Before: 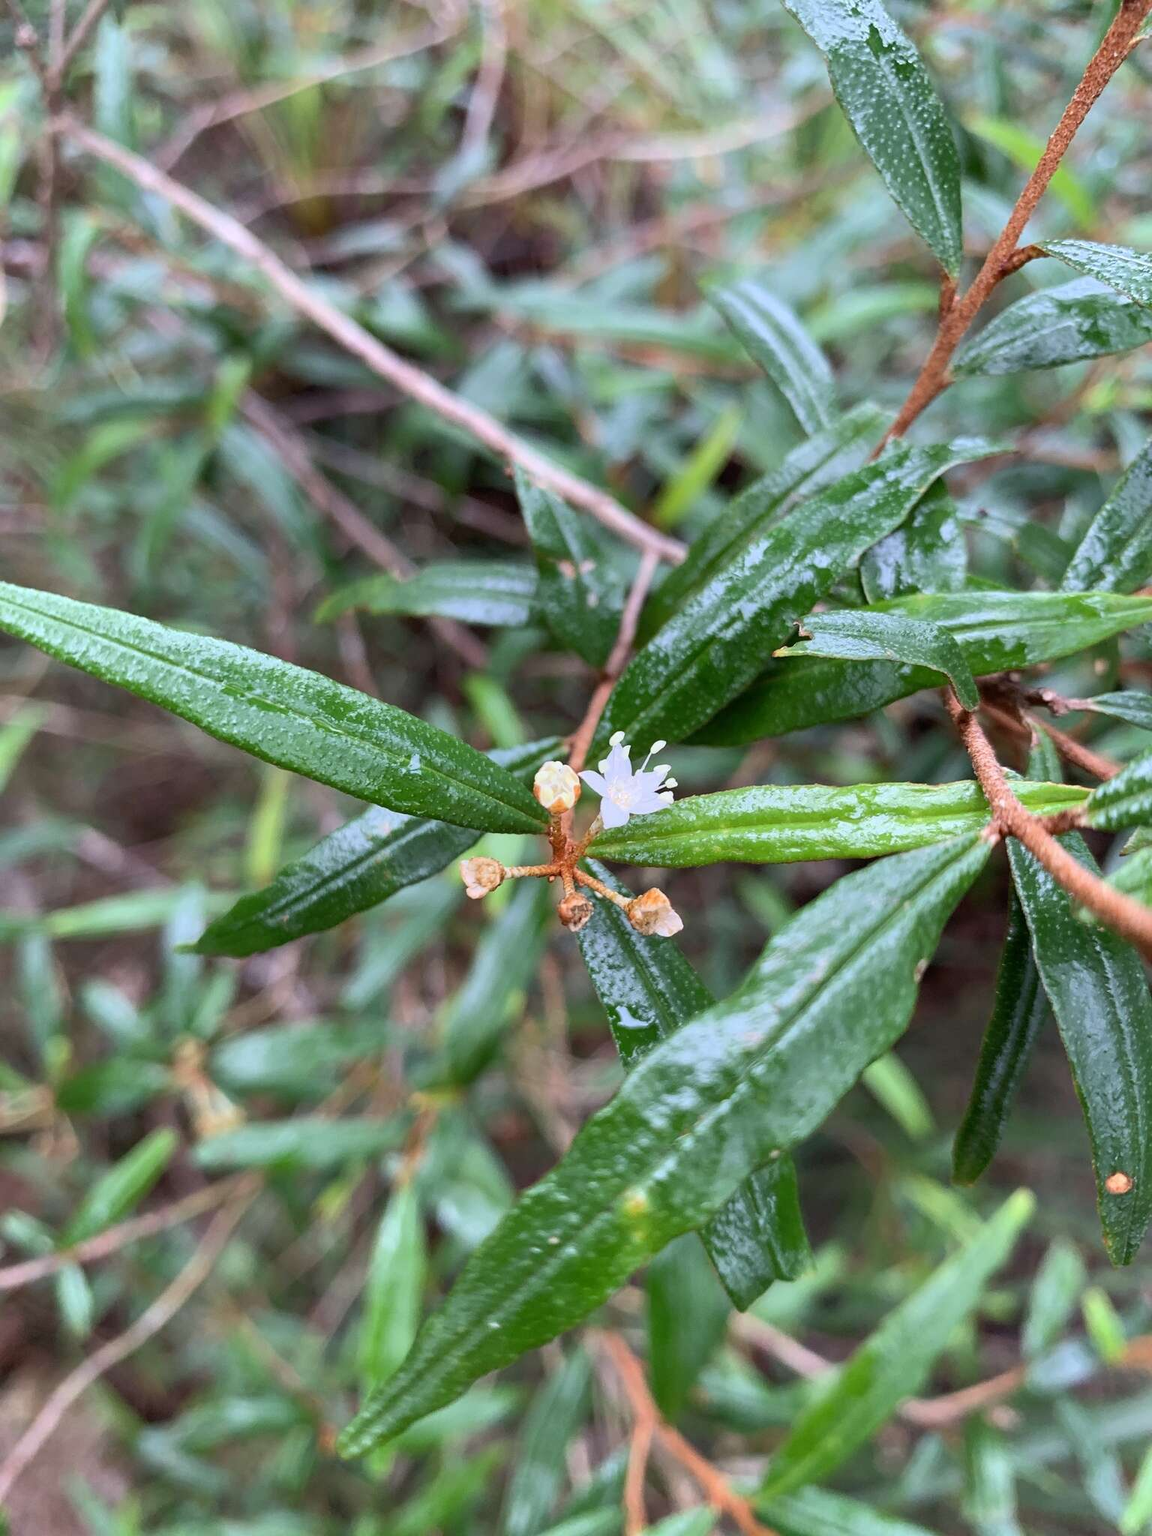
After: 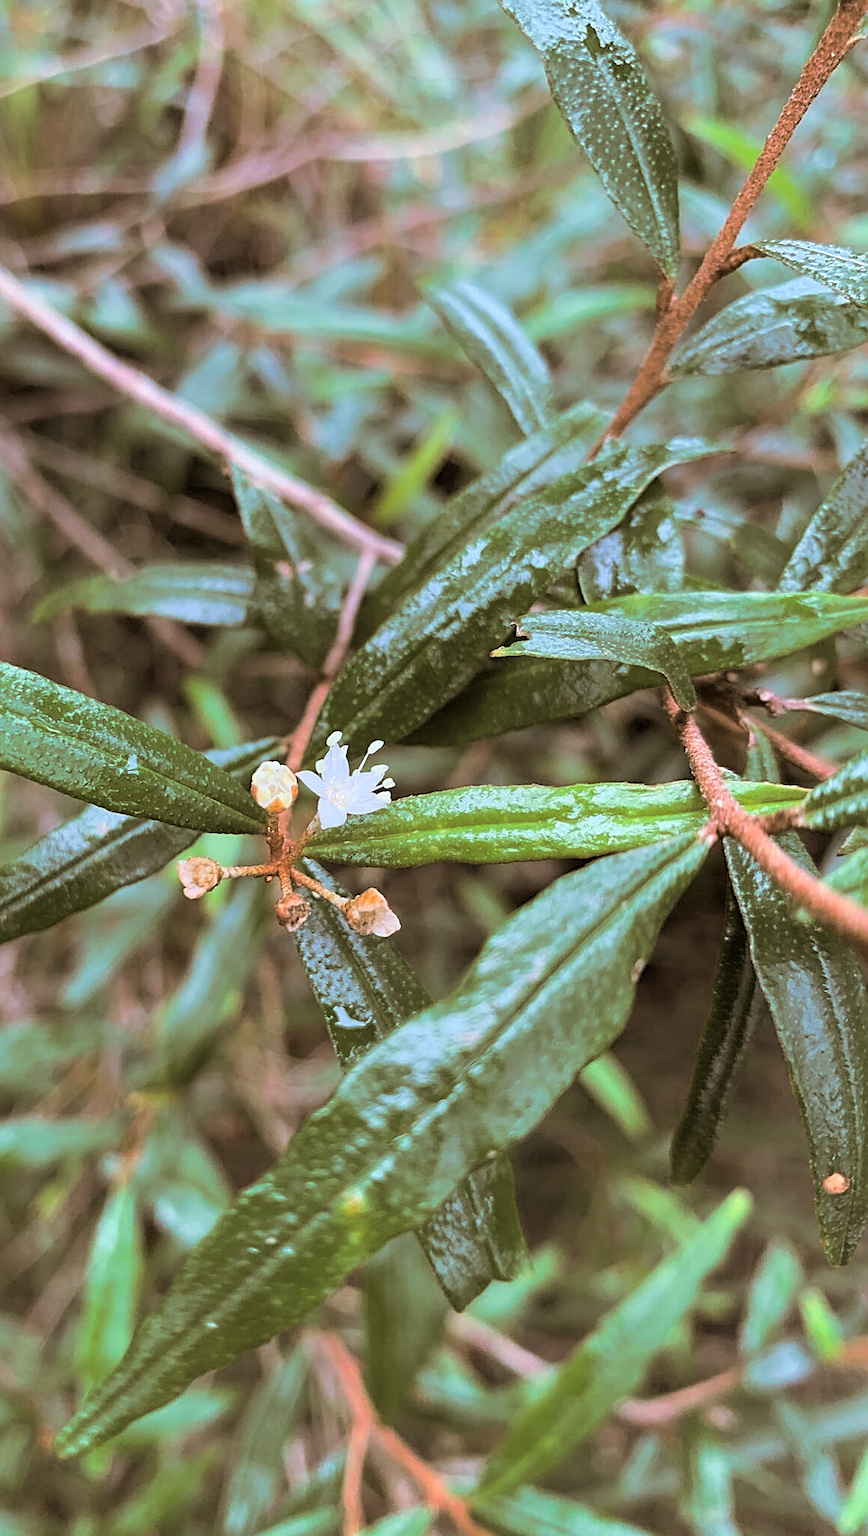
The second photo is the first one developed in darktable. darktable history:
crop and rotate: left 24.6%
color correction: saturation 0.98
sharpen: on, module defaults
split-toning: shadows › hue 37.98°, highlights › hue 185.58°, balance -55.261
